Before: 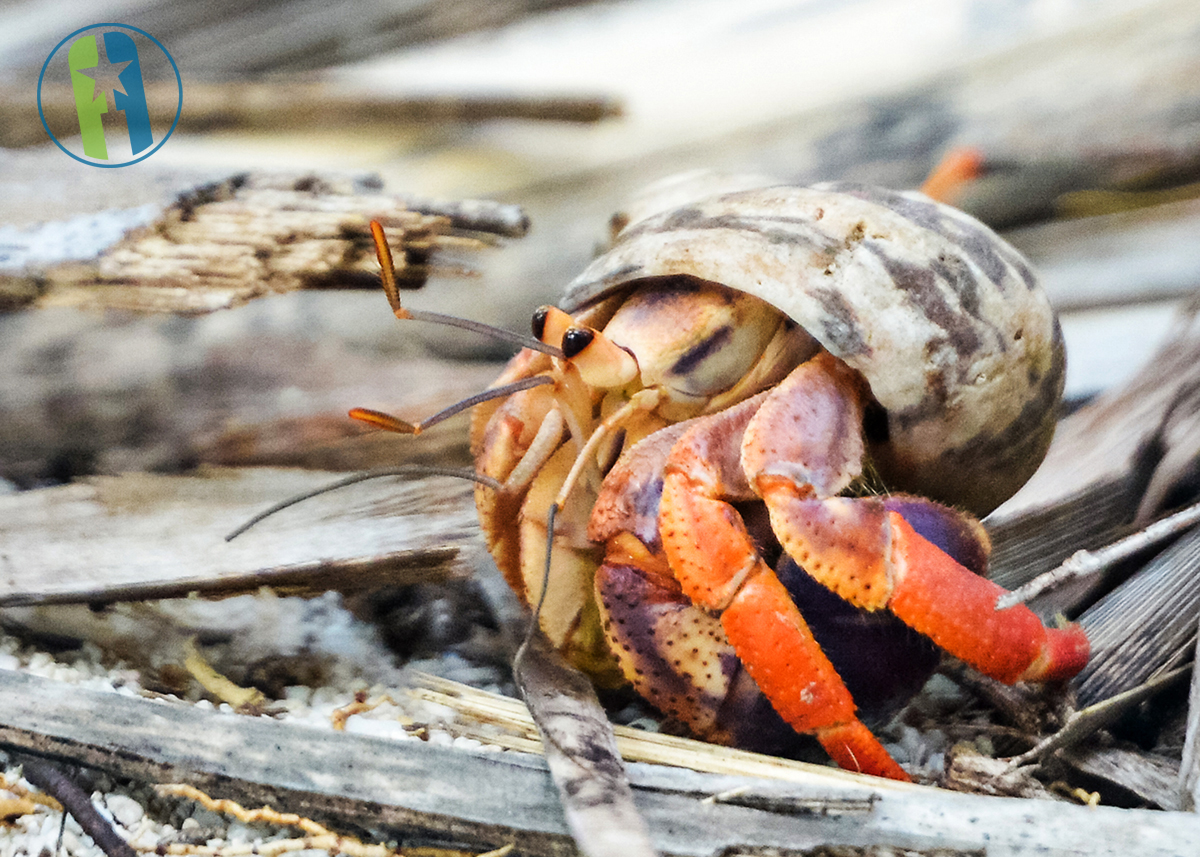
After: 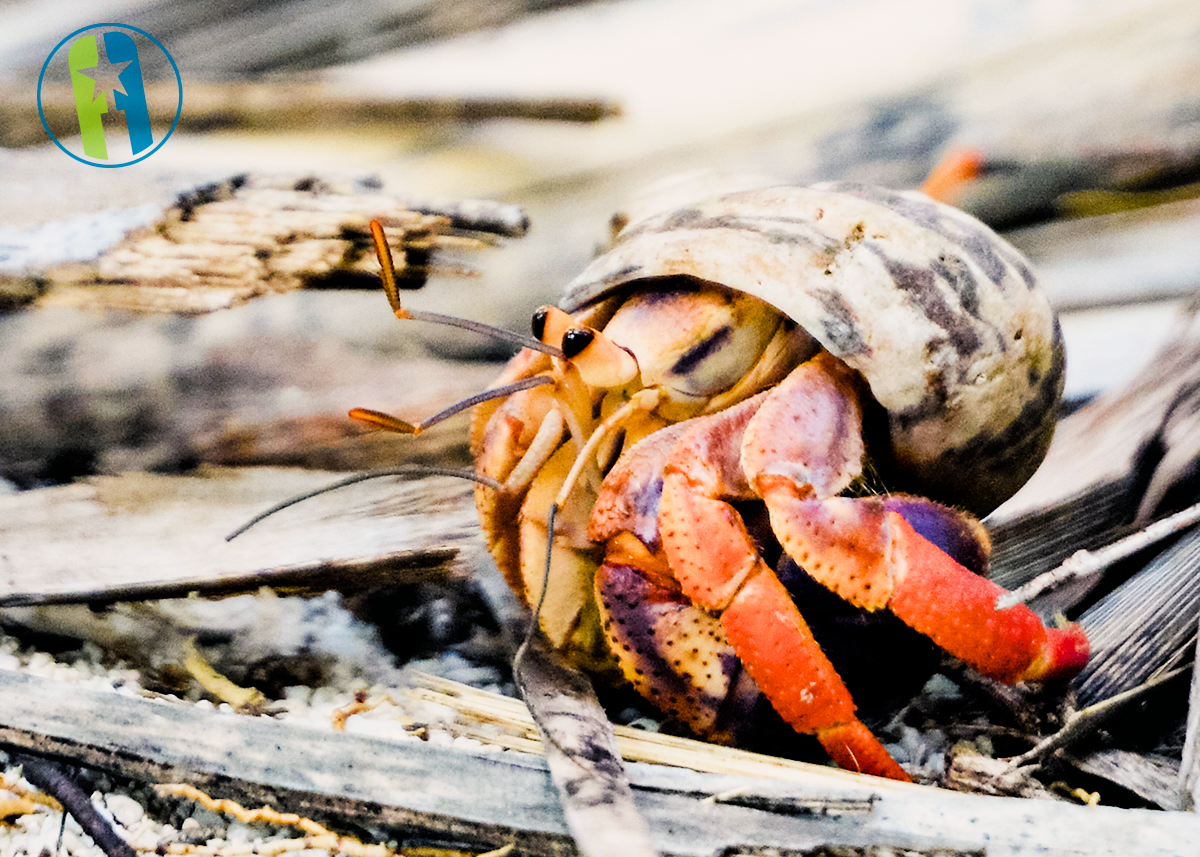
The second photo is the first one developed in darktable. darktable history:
filmic rgb: black relative exposure -5 EV, hardness 2.88, contrast 1.3
color balance rgb: shadows lift › chroma 4.21%, shadows lift › hue 252.22°, highlights gain › chroma 1.36%, highlights gain › hue 50.24°, perceptual saturation grading › mid-tones 6.33%, perceptual saturation grading › shadows 72.44%, perceptual brilliance grading › highlights 11.59%, contrast 5.05%
